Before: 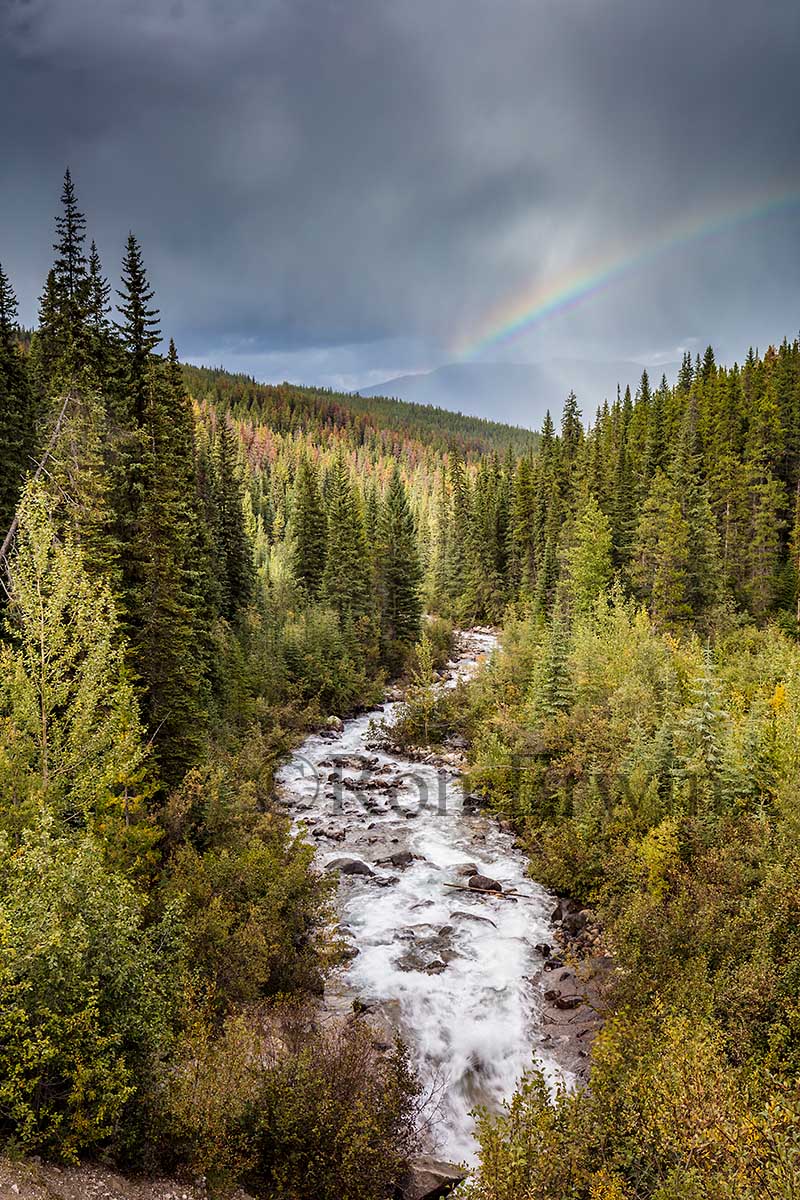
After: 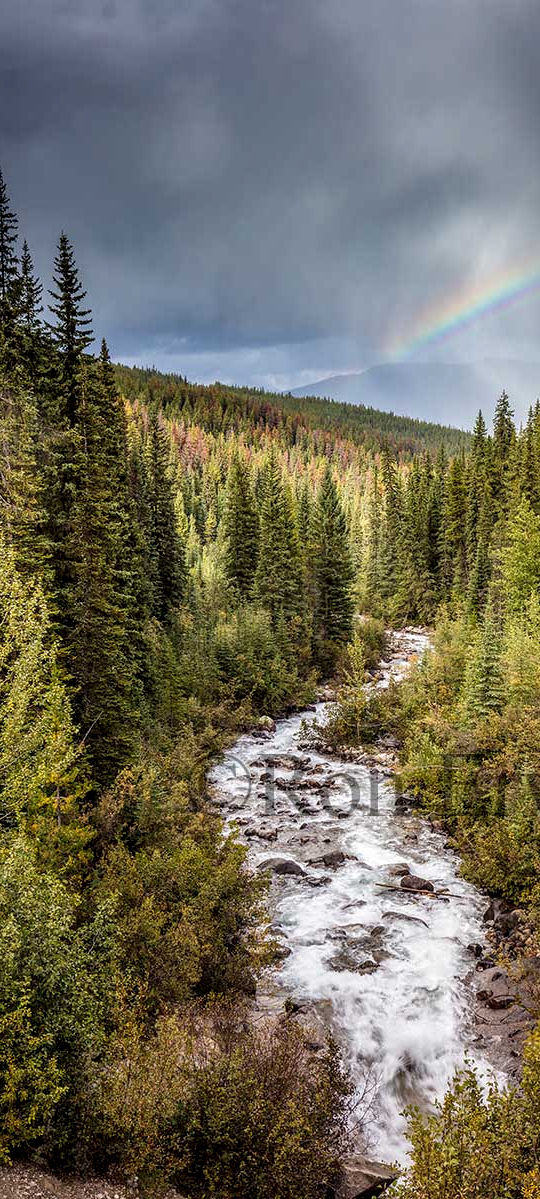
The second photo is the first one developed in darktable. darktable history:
crop and rotate: left 8.614%, right 23.763%
local contrast: on, module defaults
